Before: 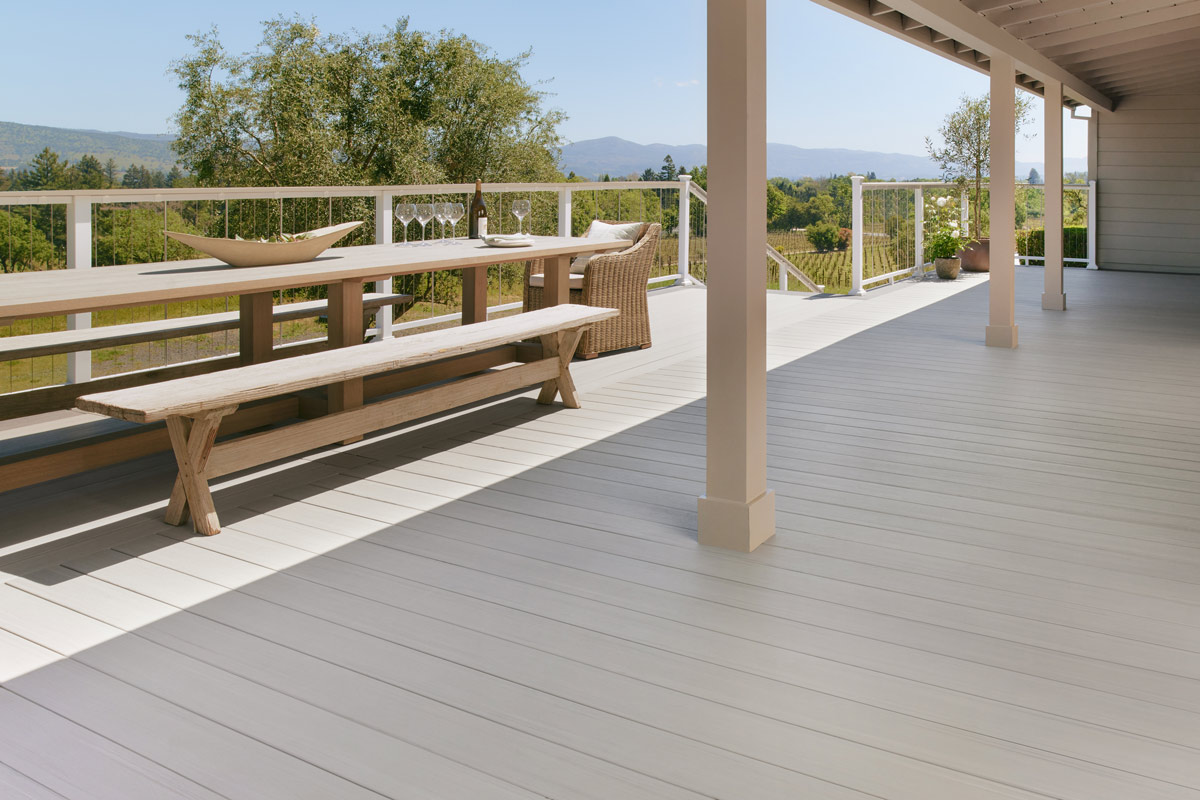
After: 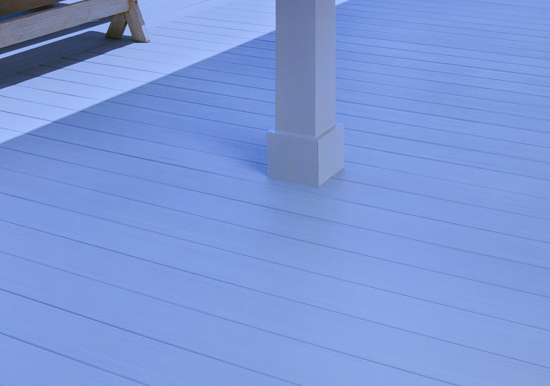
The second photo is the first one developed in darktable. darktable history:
white balance: red 0.766, blue 1.537
color balance rgb: shadows lift › chroma 3%, shadows lift › hue 280.8°, power › hue 330°, highlights gain › chroma 3%, highlights gain › hue 75.6°, global offset › luminance 0.7%, perceptual saturation grading › global saturation 20%, perceptual saturation grading › highlights -25%, perceptual saturation grading › shadows 50%, global vibrance 20.33%
crop: left 35.976%, top 45.819%, right 18.162%, bottom 5.807%
filmic rgb: white relative exposure 3.8 EV, hardness 4.35
